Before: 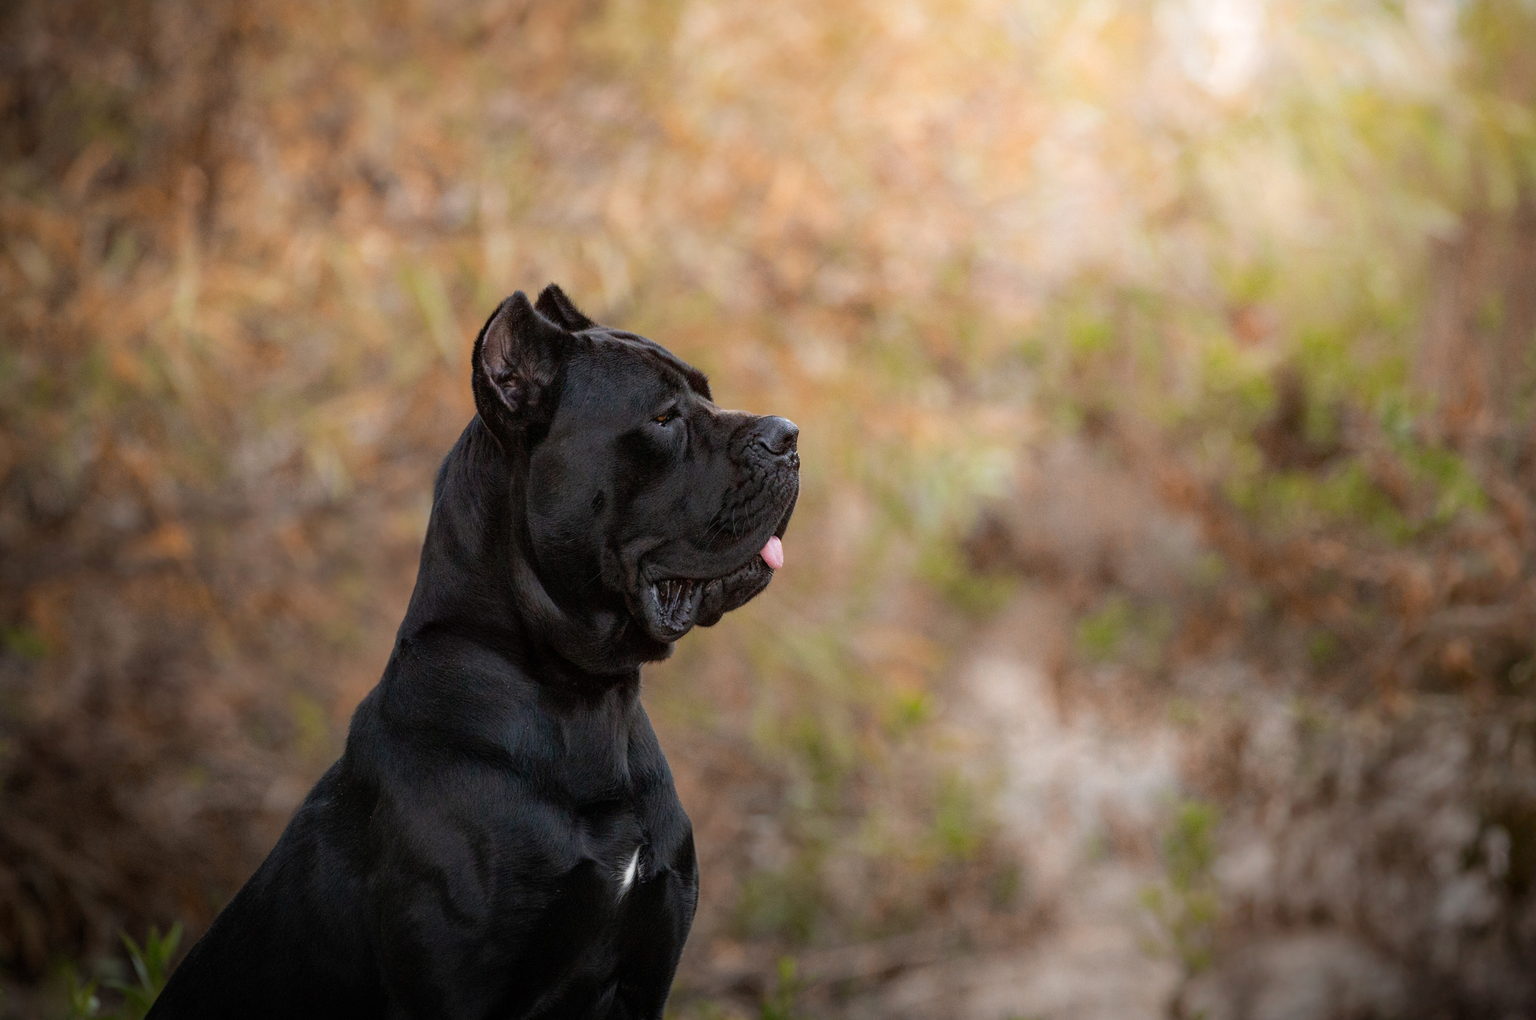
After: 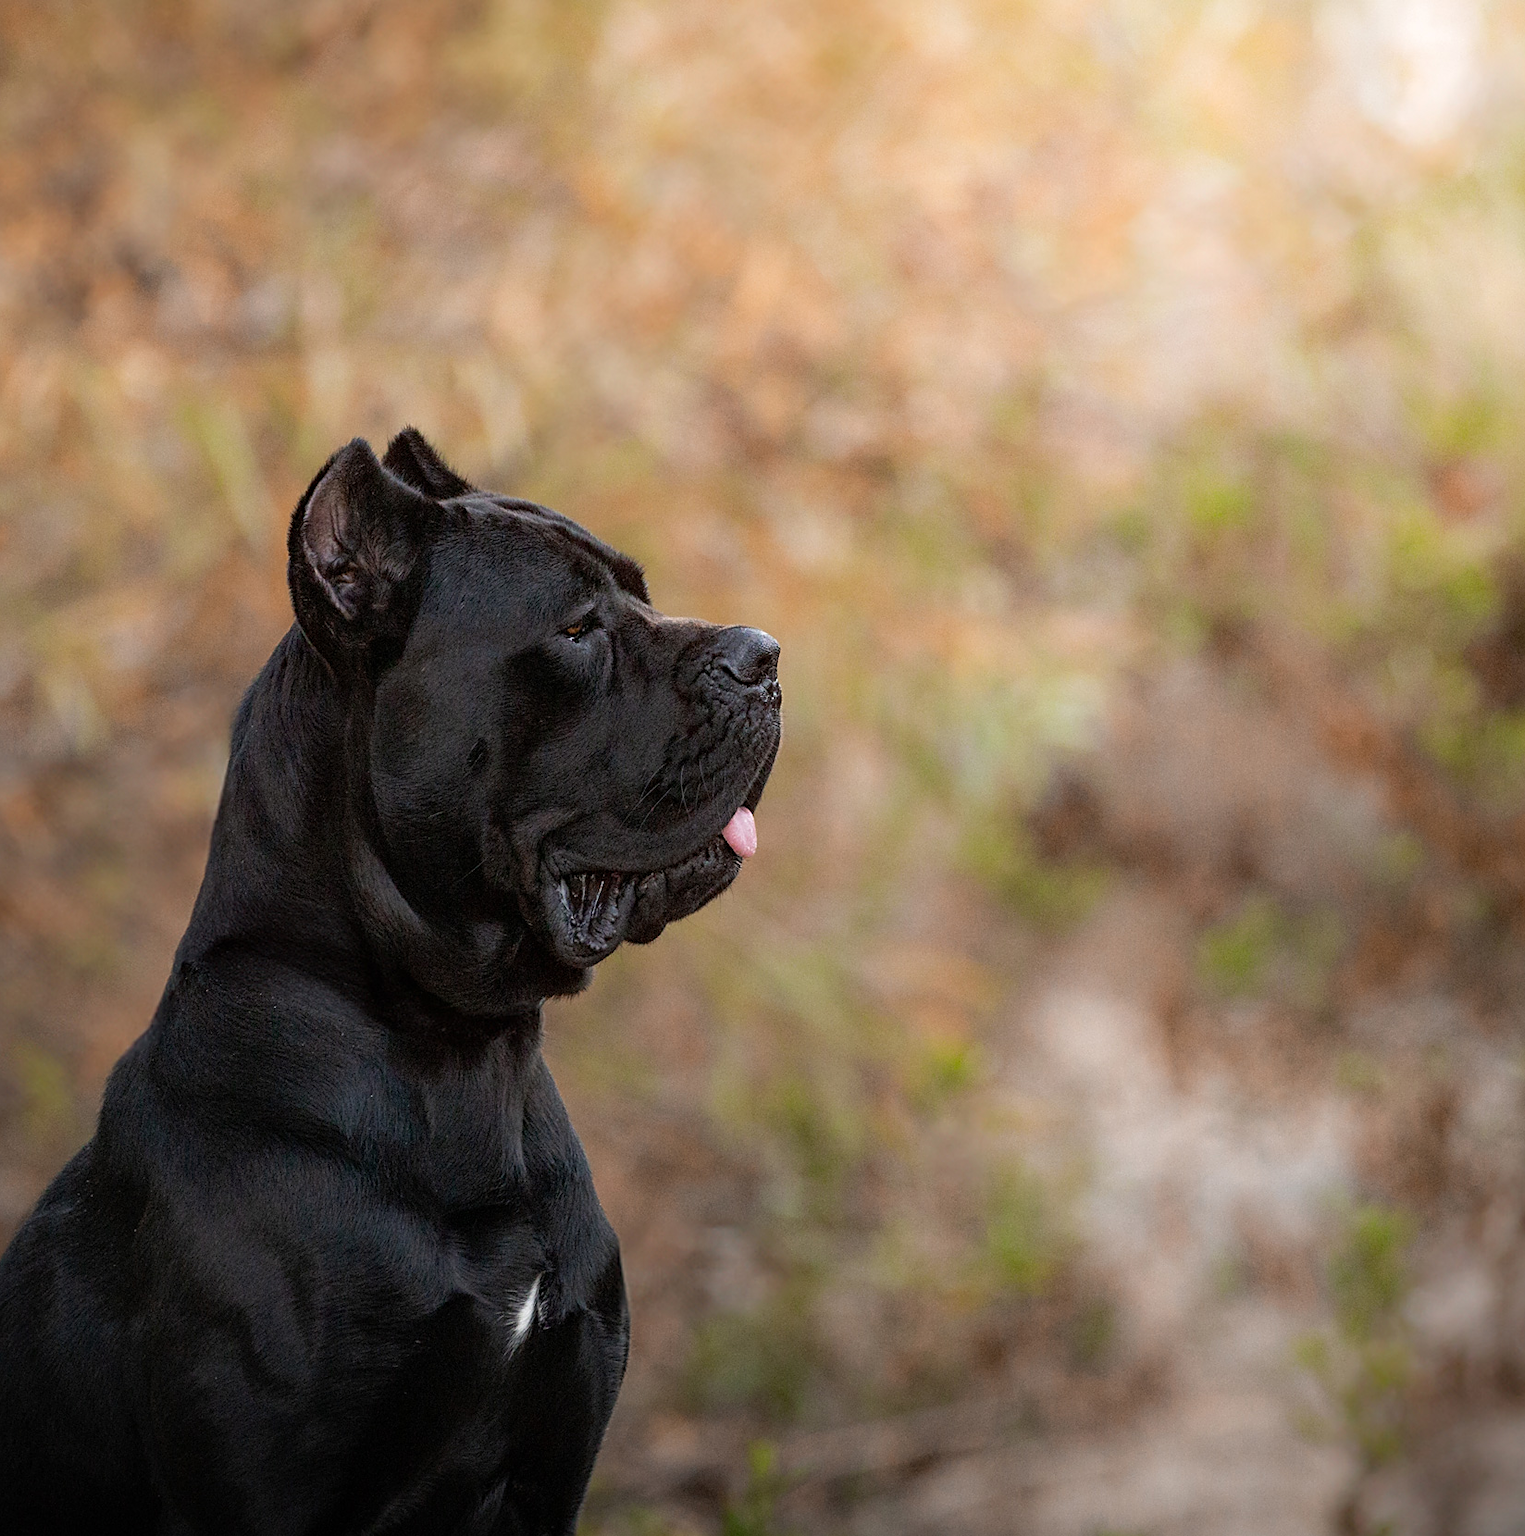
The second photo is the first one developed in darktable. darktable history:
sharpen: on, module defaults
crop and rotate: left 18.312%, right 15.707%
